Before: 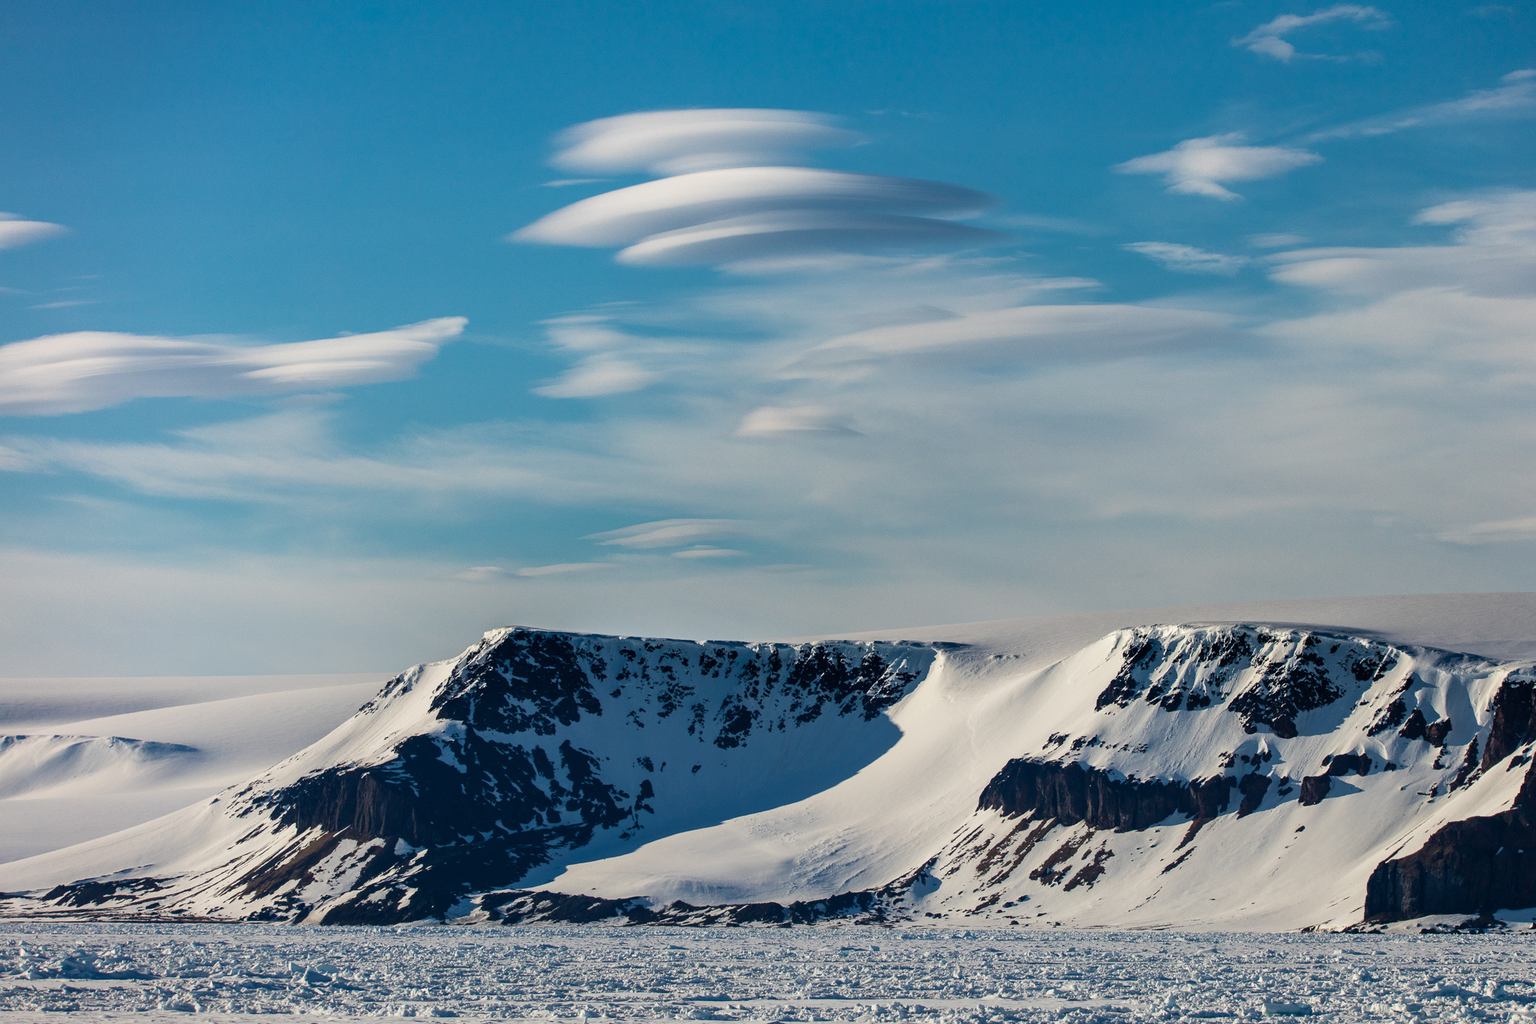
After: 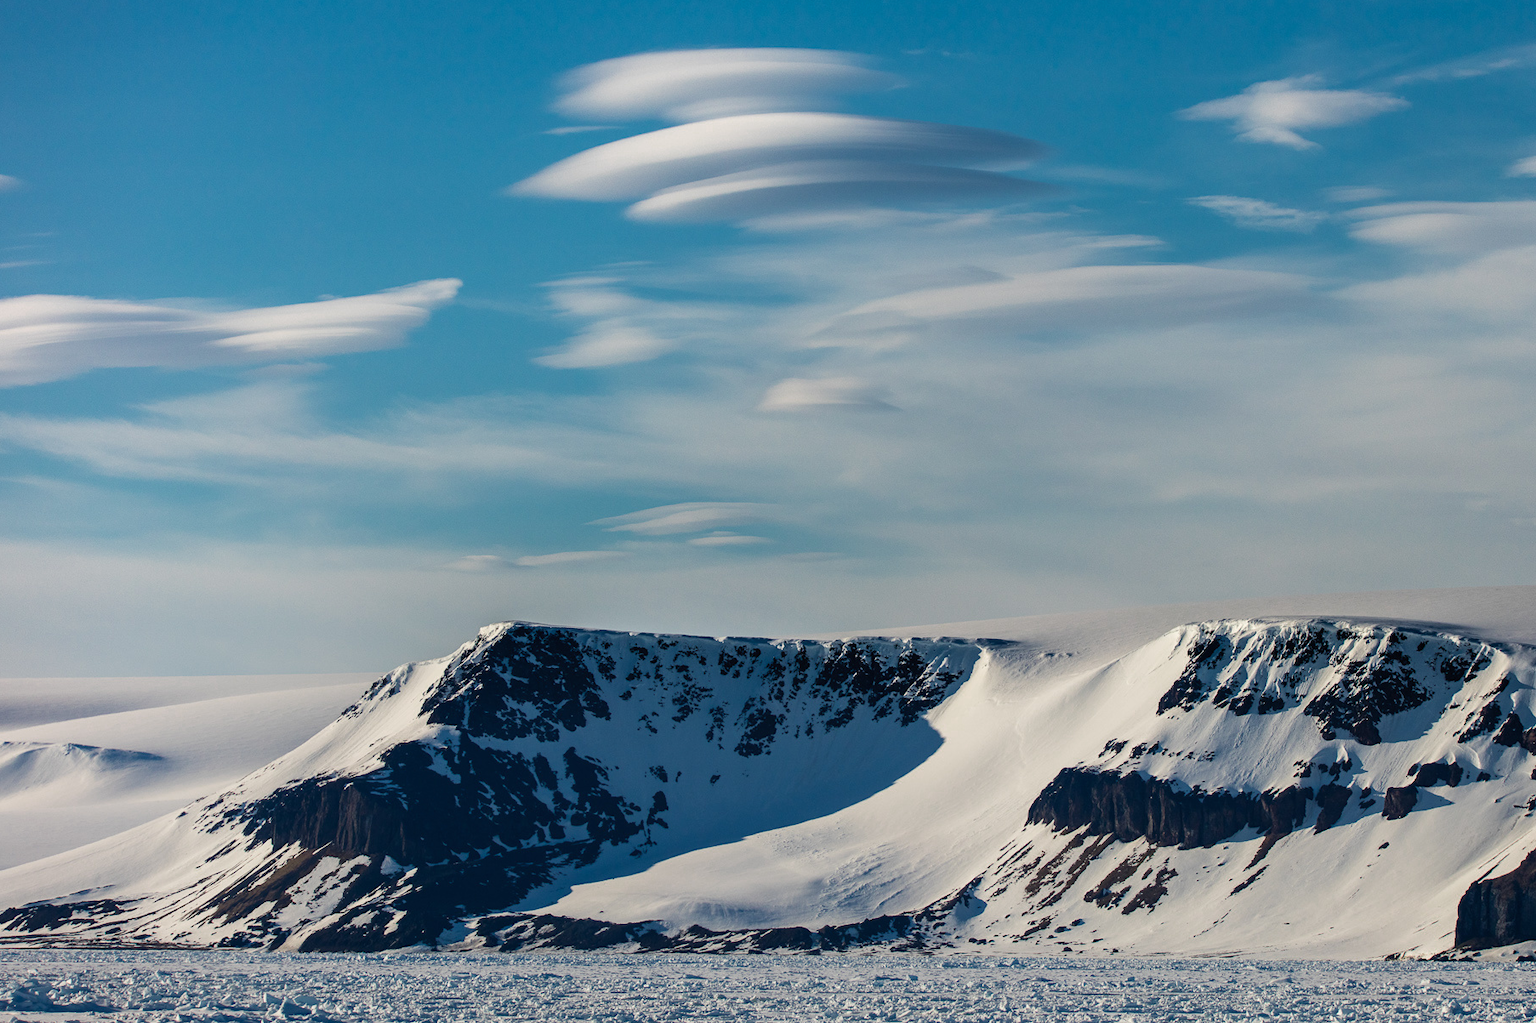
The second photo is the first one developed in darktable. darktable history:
crop: left 3.305%, top 6.436%, right 6.389%, bottom 3.258%
color zones: curves: ch0 [(0, 0.465) (0.092, 0.596) (0.289, 0.464) (0.429, 0.453) (0.571, 0.464) (0.714, 0.455) (0.857, 0.462) (1, 0.465)]
local contrast: mode bilateral grid, contrast 100, coarseness 100, detail 91%, midtone range 0.2
